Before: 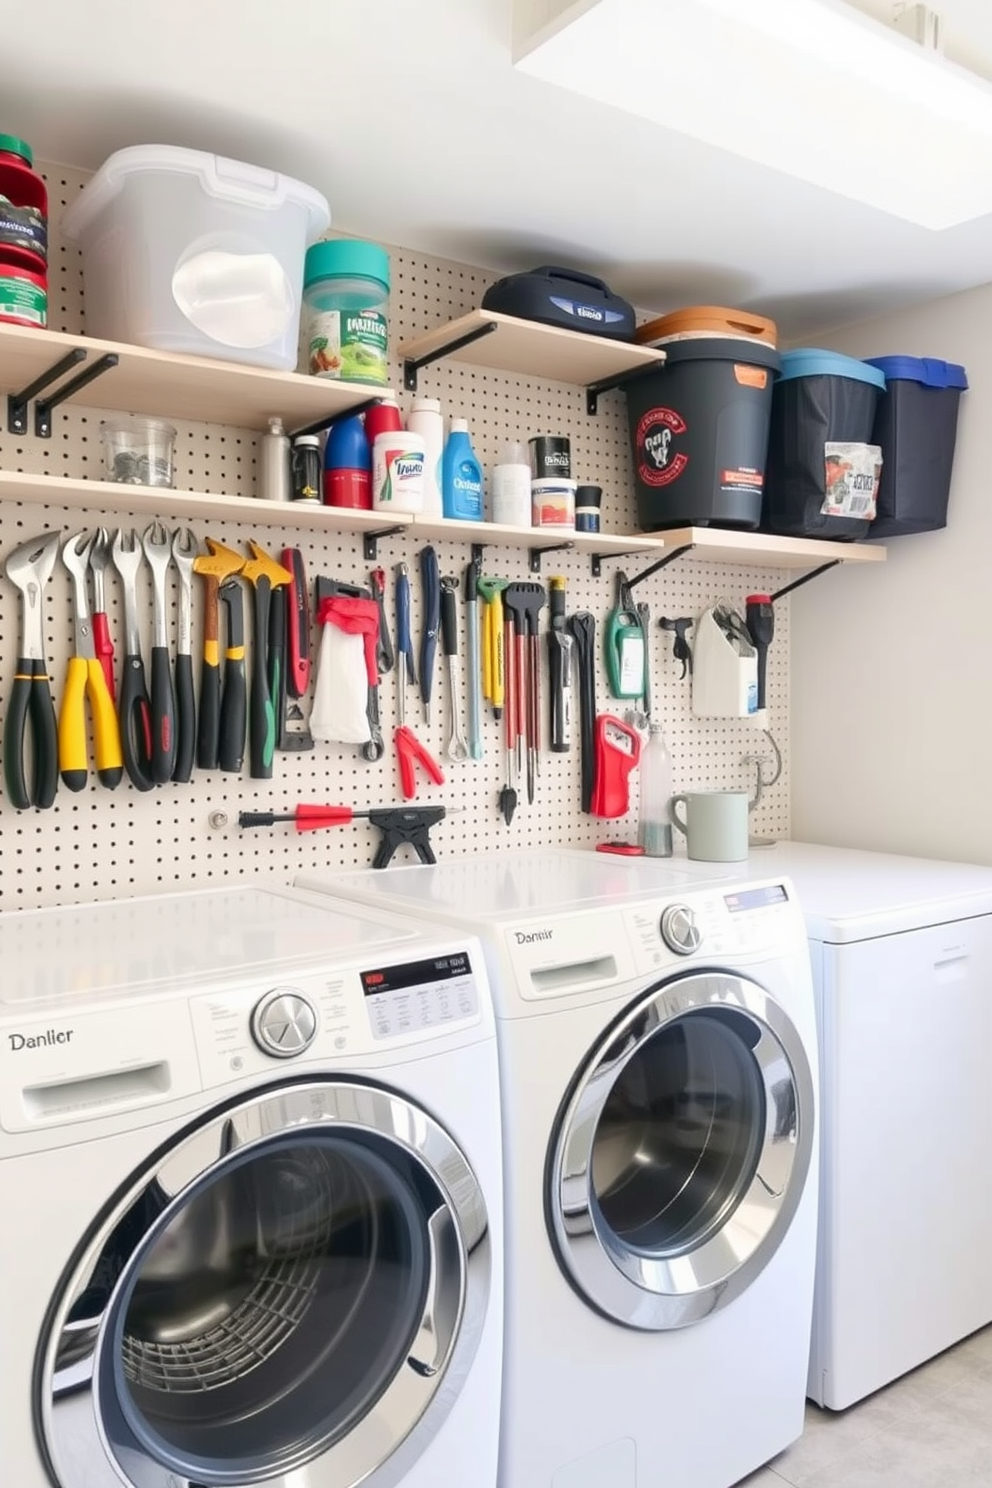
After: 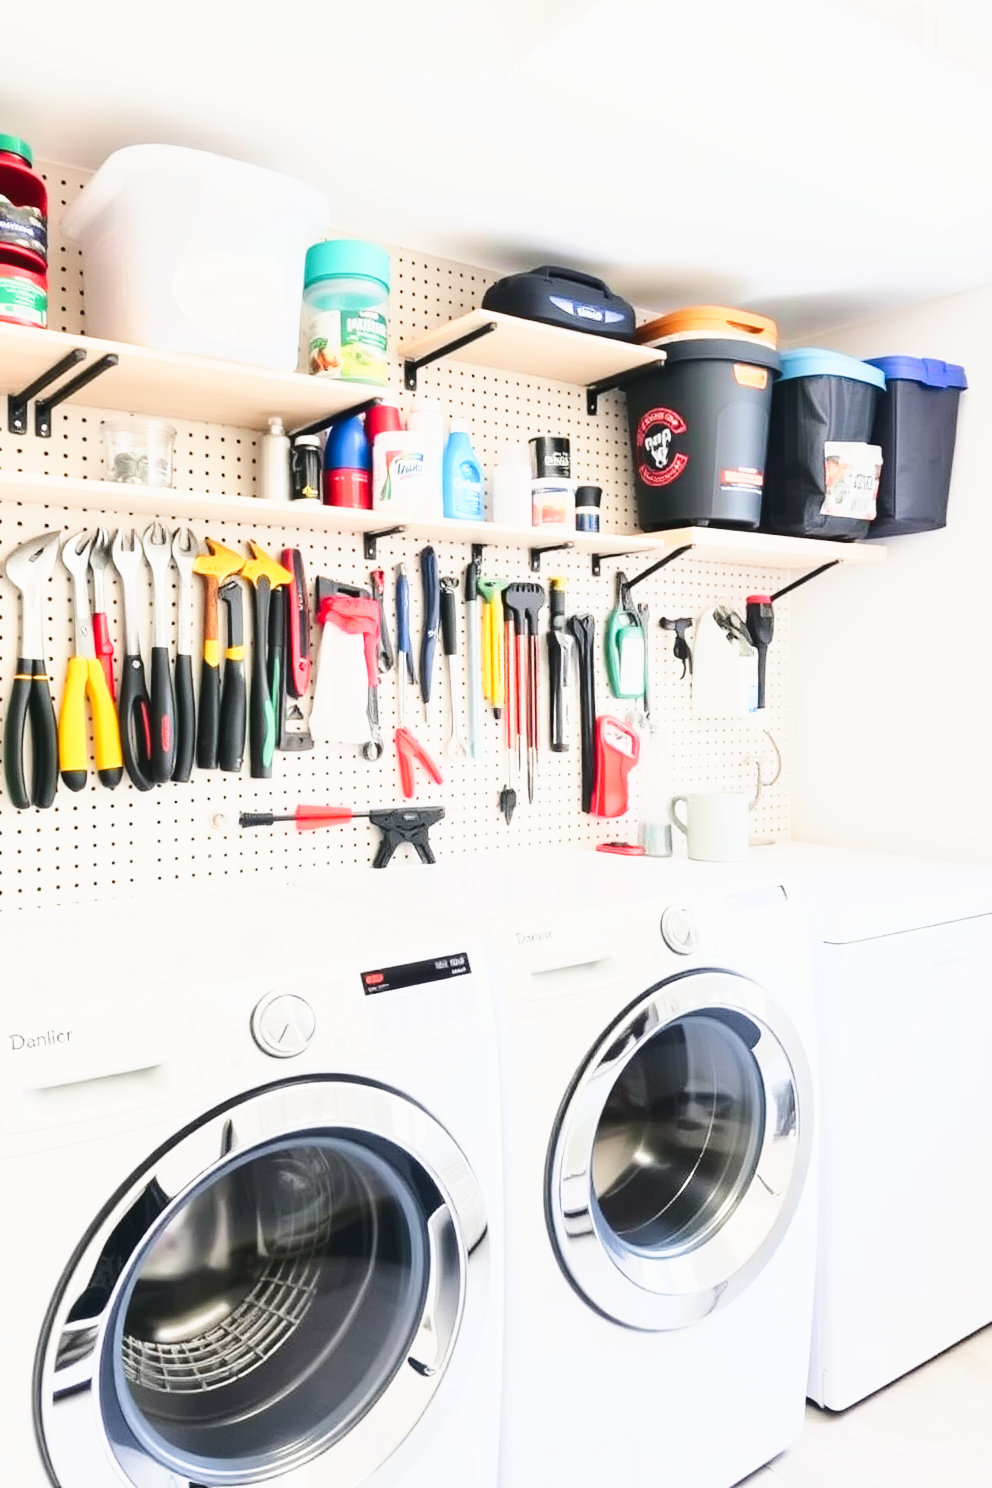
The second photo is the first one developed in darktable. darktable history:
base curve: curves: ch0 [(0, 0) (0.028, 0.03) (0.121, 0.232) (0.46, 0.748) (0.859, 0.968) (1, 1)]
tone curve: curves: ch0 [(0.003, 0.029) (0.202, 0.232) (0.46, 0.56) (0.611, 0.739) (0.843, 0.941) (1, 0.99)]; ch1 [(0, 0) (0.35, 0.356) (0.45, 0.453) (0.508, 0.515) (0.617, 0.601) (1, 1)]; ch2 [(0, 0) (0.456, 0.469) (0.5, 0.5) (0.556, 0.566) (0.635, 0.642) (1, 1)], preserve colors none
